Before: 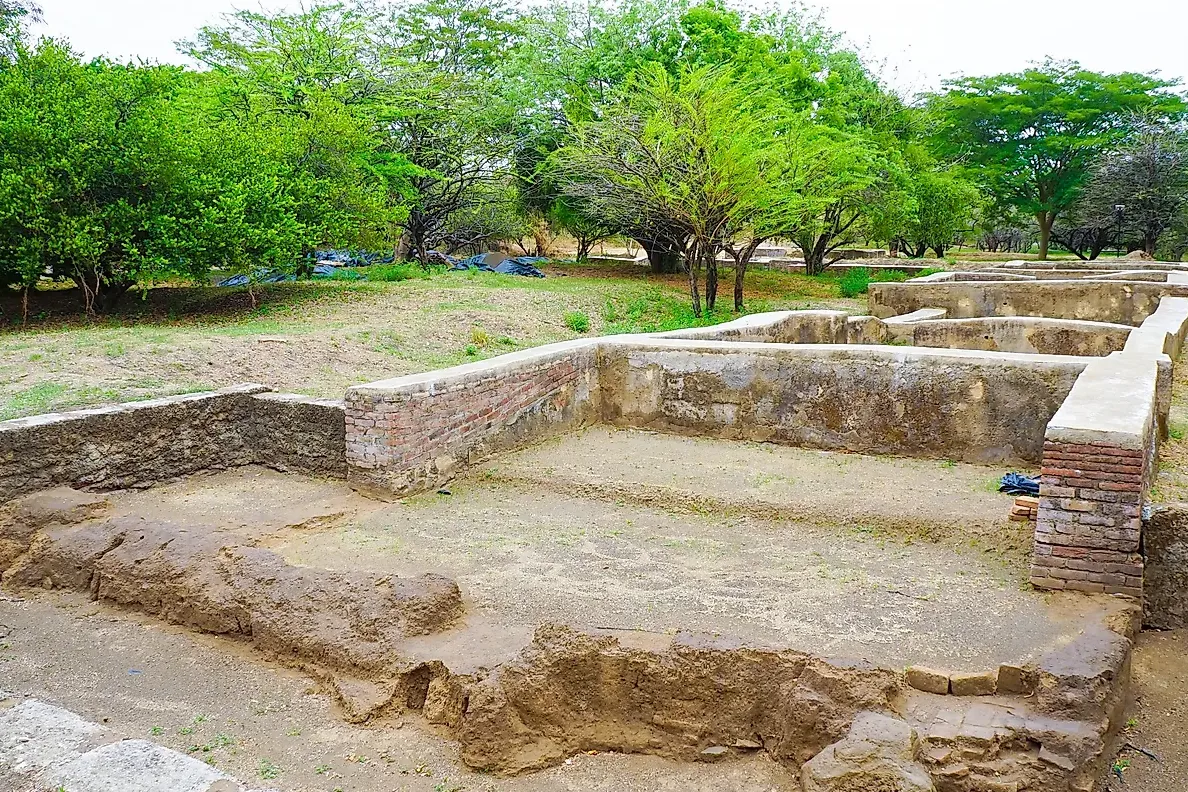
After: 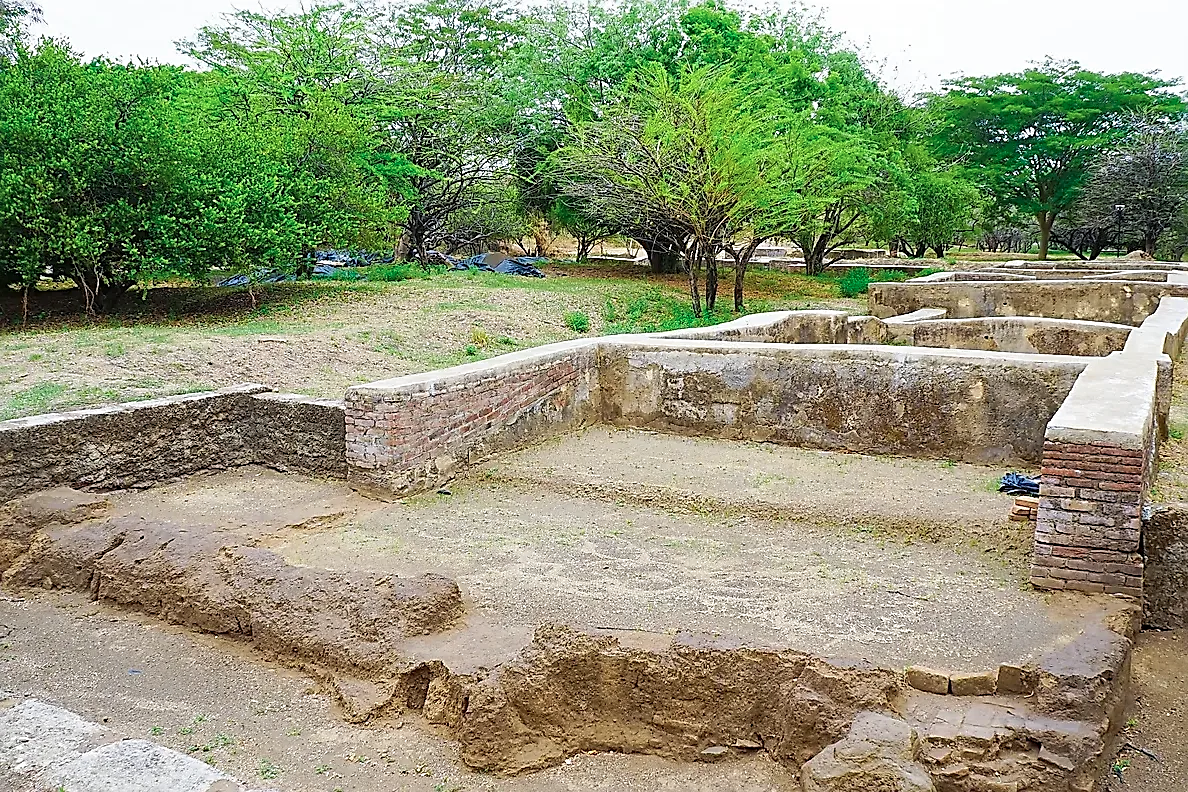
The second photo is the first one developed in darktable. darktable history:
color zones: curves: ch0 [(0, 0.5) (0.125, 0.4) (0.25, 0.5) (0.375, 0.4) (0.5, 0.4) (0.625, 0.35) (0.75, 0.35) (0.875, 0.5)]; ch1 [(0, 0.35) (0.125, 0.45) (0.25, 0.35) (0.375, 0.35) (0.5, 0.35) (0.625, 0.35) (0.75, 0.45) (0.875, 0.35)]; ch2 [(0, 0.6) (0.125, 0.5) (0.25, 0.5) (0.375, 0.6) (0.5, 0.6) (0.625, 0.5) (0.75, 0.5) (0.875, 0.5)], mix -61.72%
sharpen: on, module defaults
